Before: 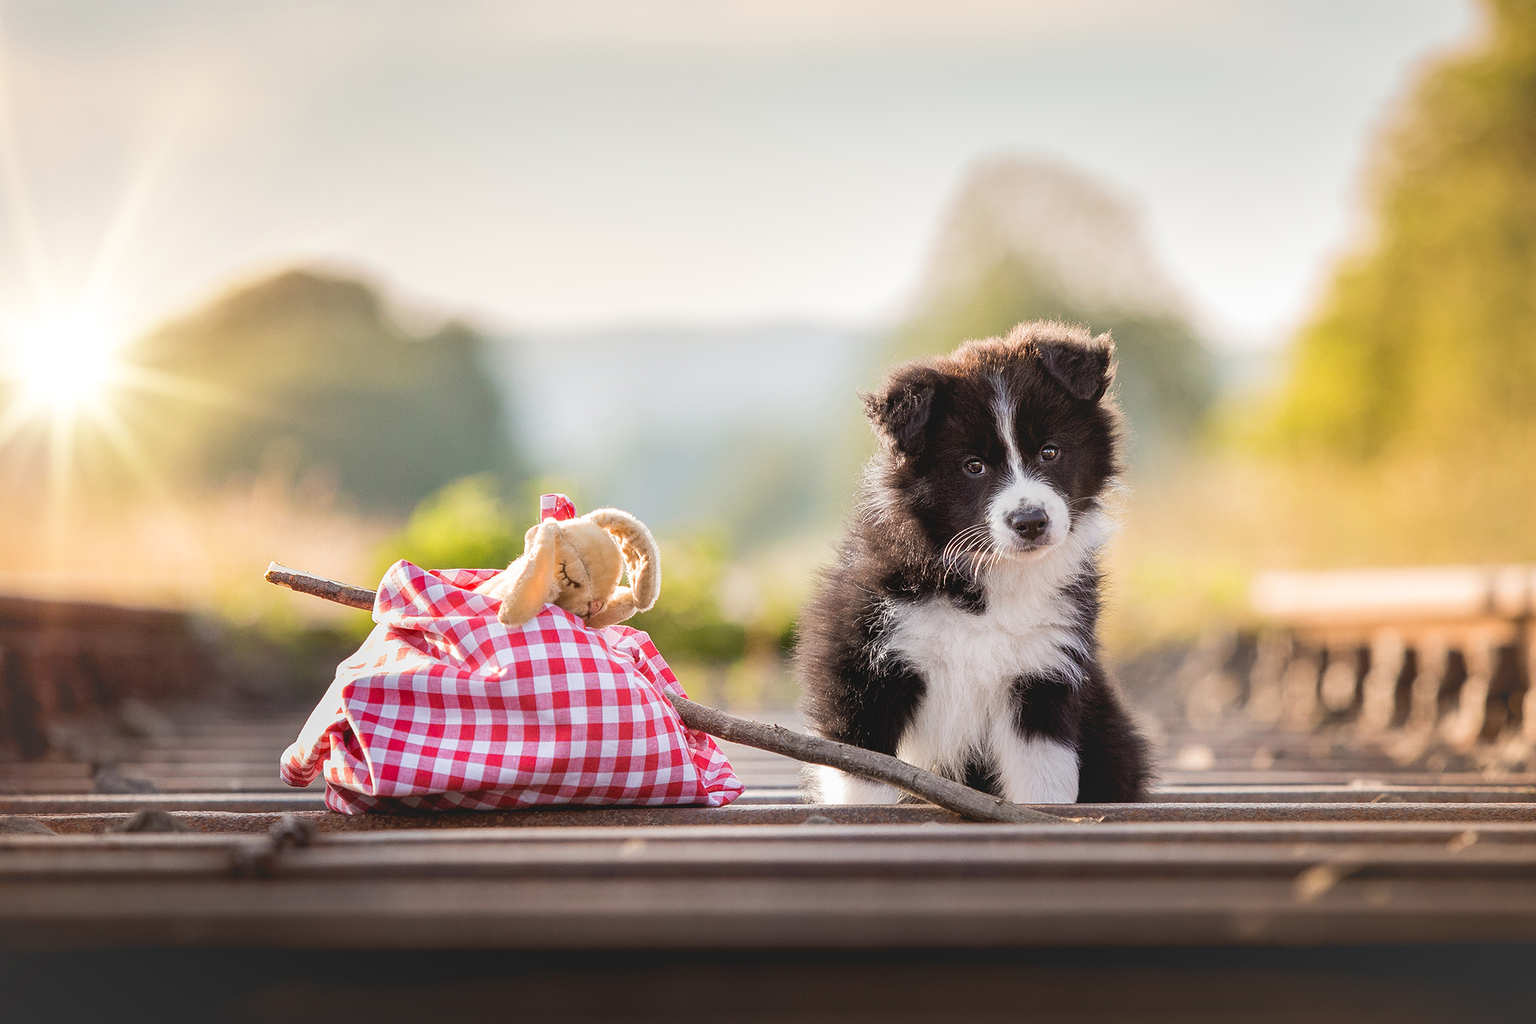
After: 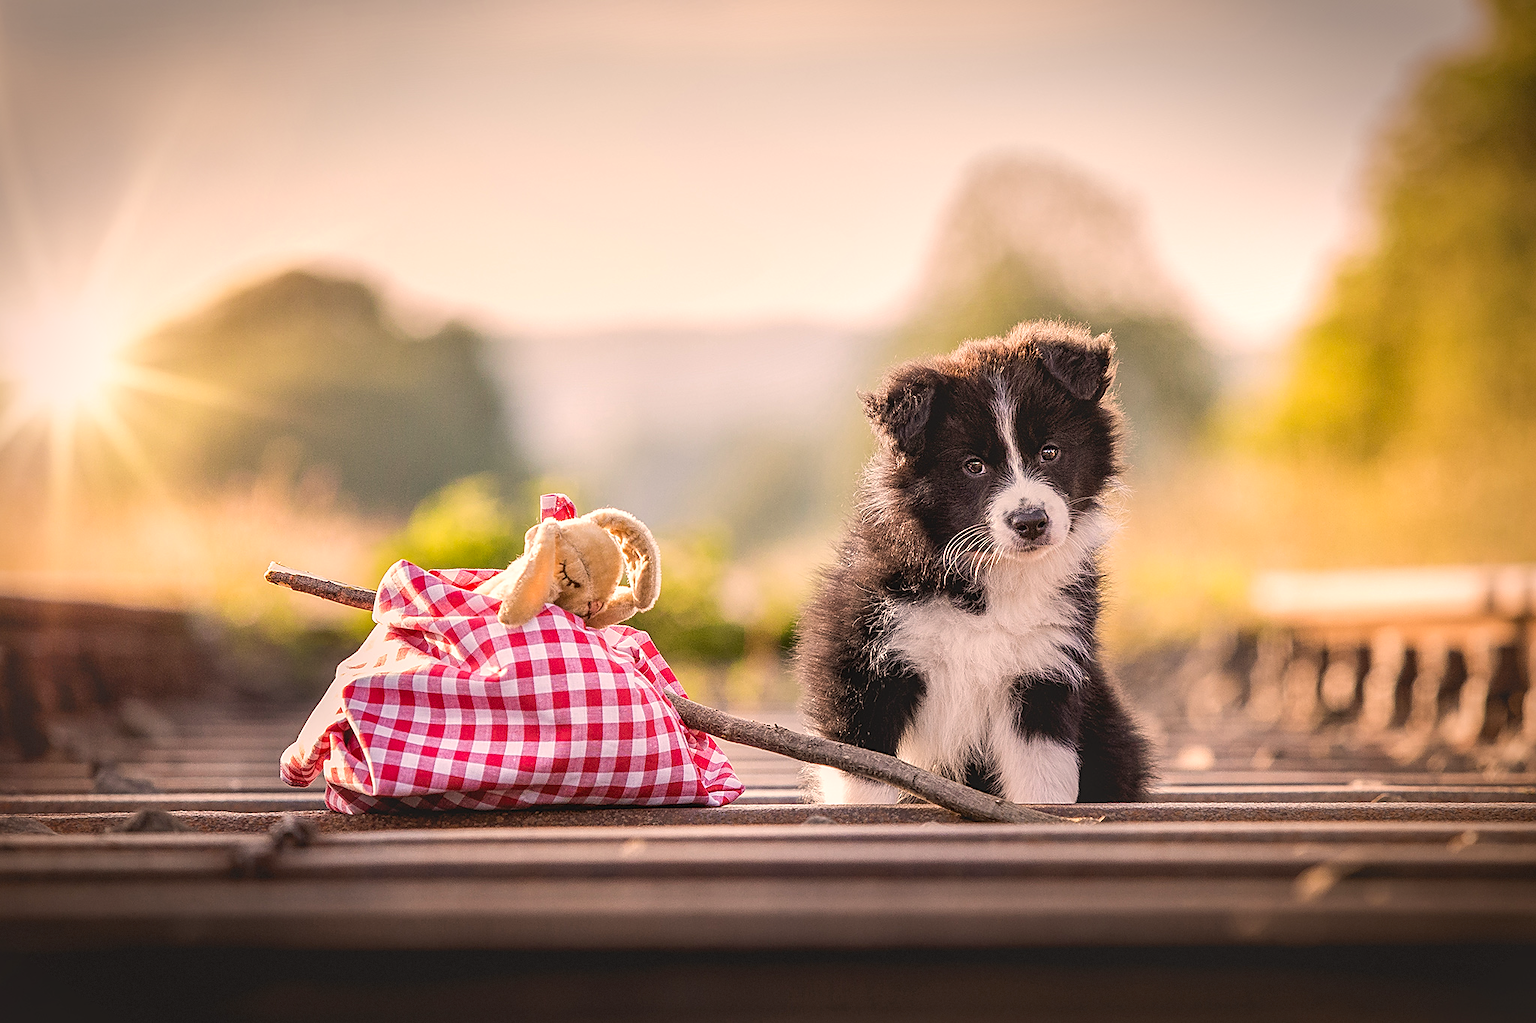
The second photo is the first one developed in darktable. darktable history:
color correction: highlights a* 11.83, highlights b* 12.1
local contrast: on, module defaults
color zones: curves: ch0 [(0.25, 0.5) (0.463, 0.627) (0.484, 0.637) (0.75, 0.5)]
vignetting: brightness -0.563, saturation 0.003, automatic ratio true, dithering 8-bit output
sharpen: on, module defaults
